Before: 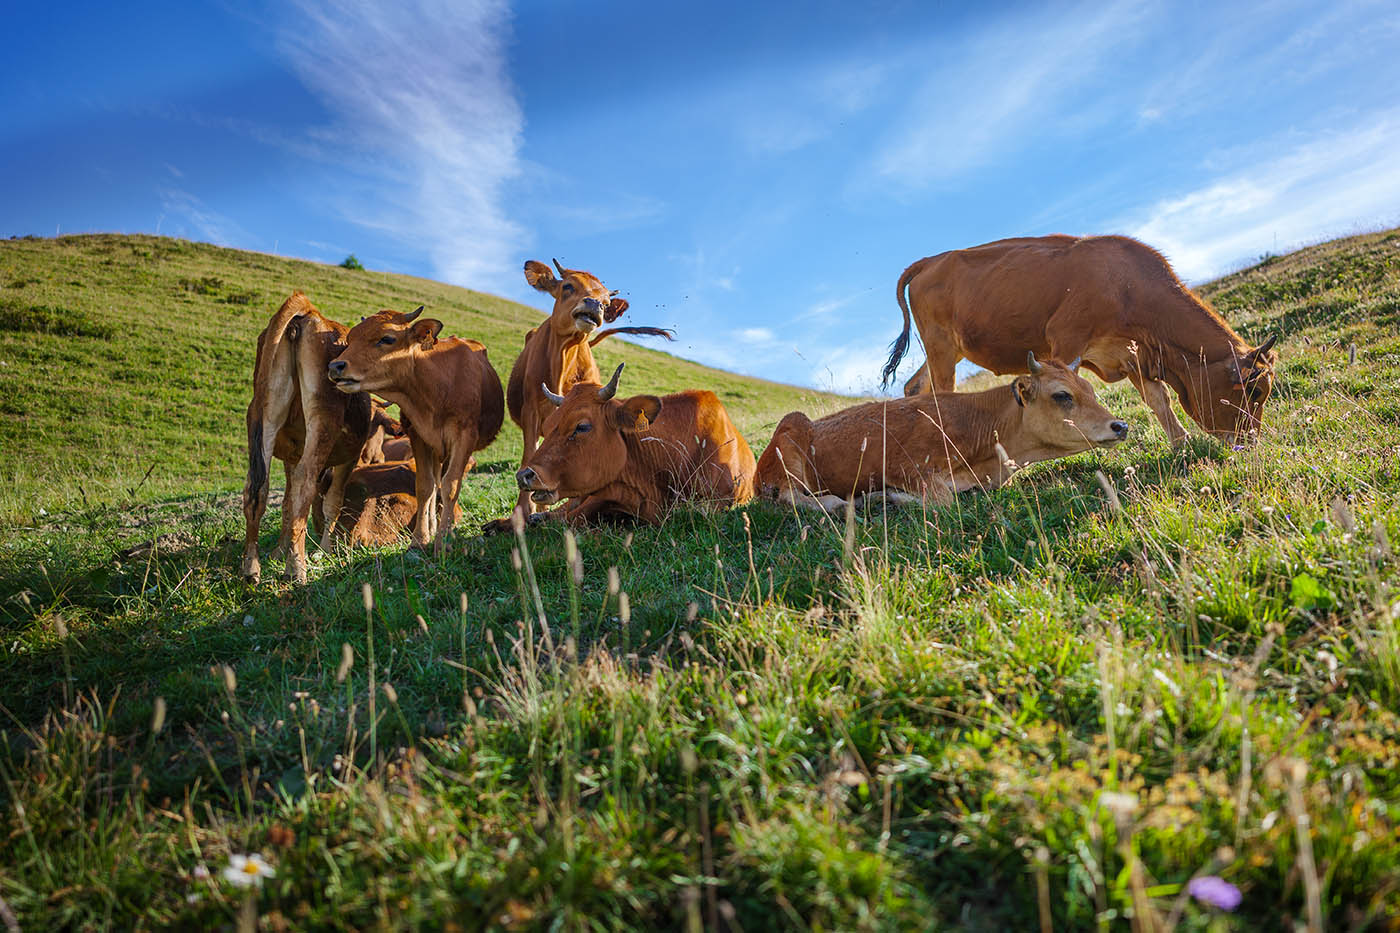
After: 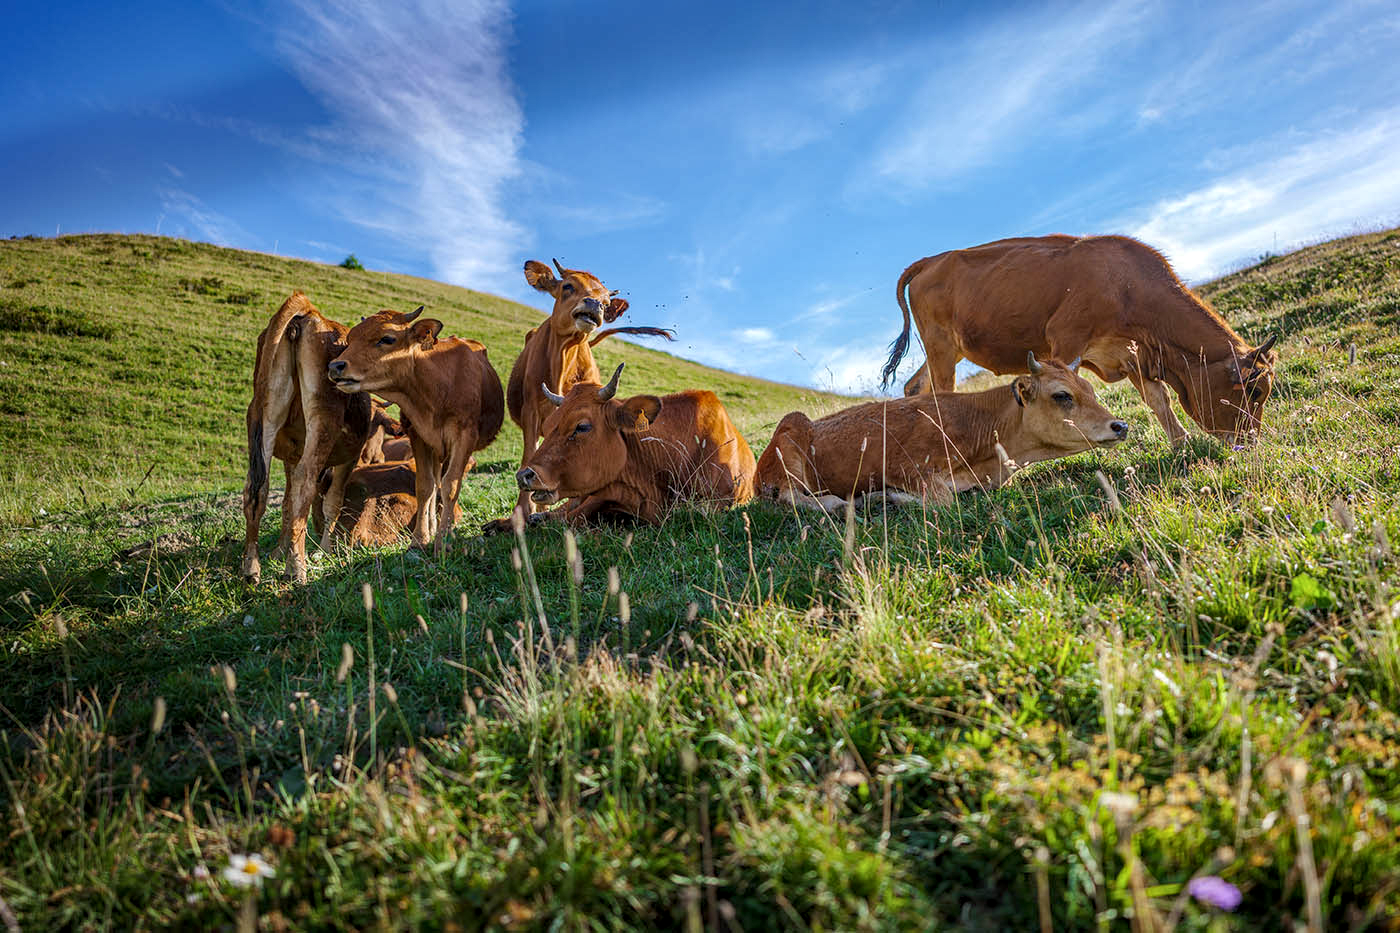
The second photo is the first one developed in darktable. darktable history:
contrast brightness saturation: saturation -0.05
local contrast: on, module defaults
haze removal: compatibility mode true, adaptive false
